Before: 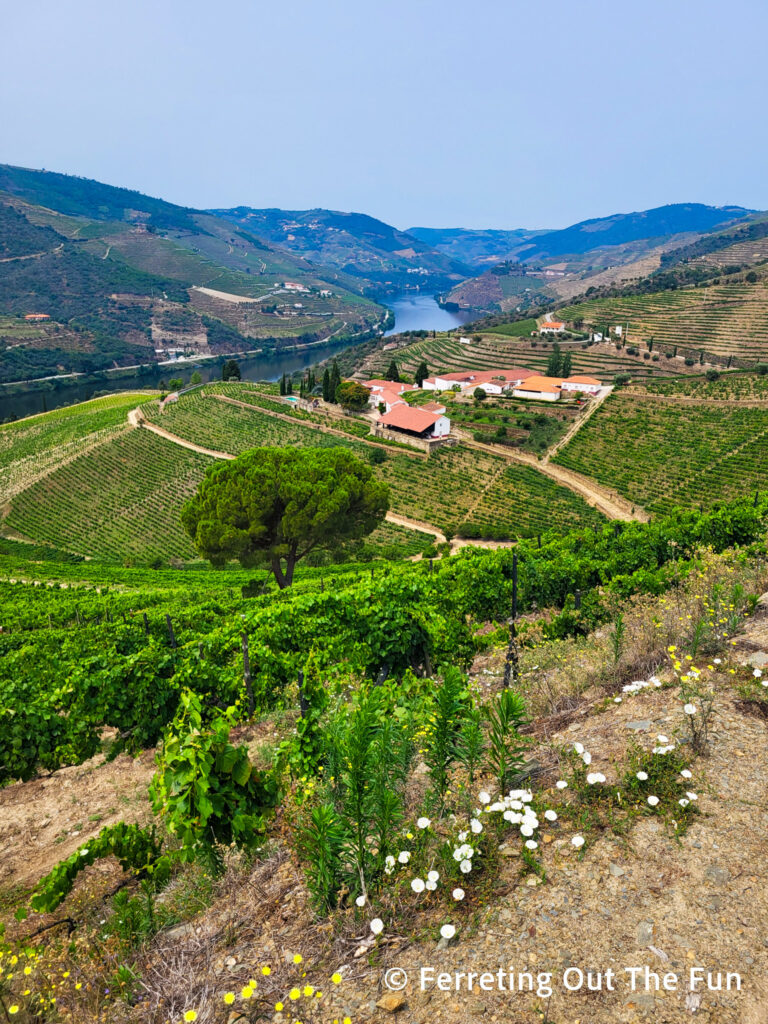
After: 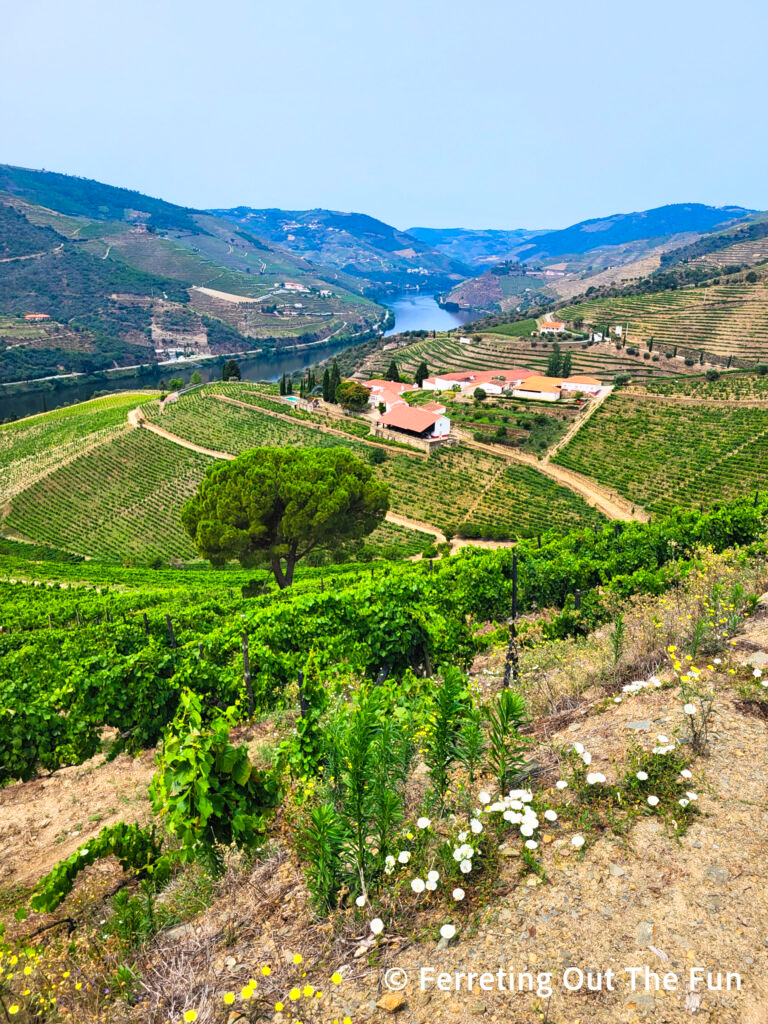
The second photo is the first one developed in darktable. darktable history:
contrast brightness saturation: contrast 0.197, brightness 0.15, saturation 0.14
